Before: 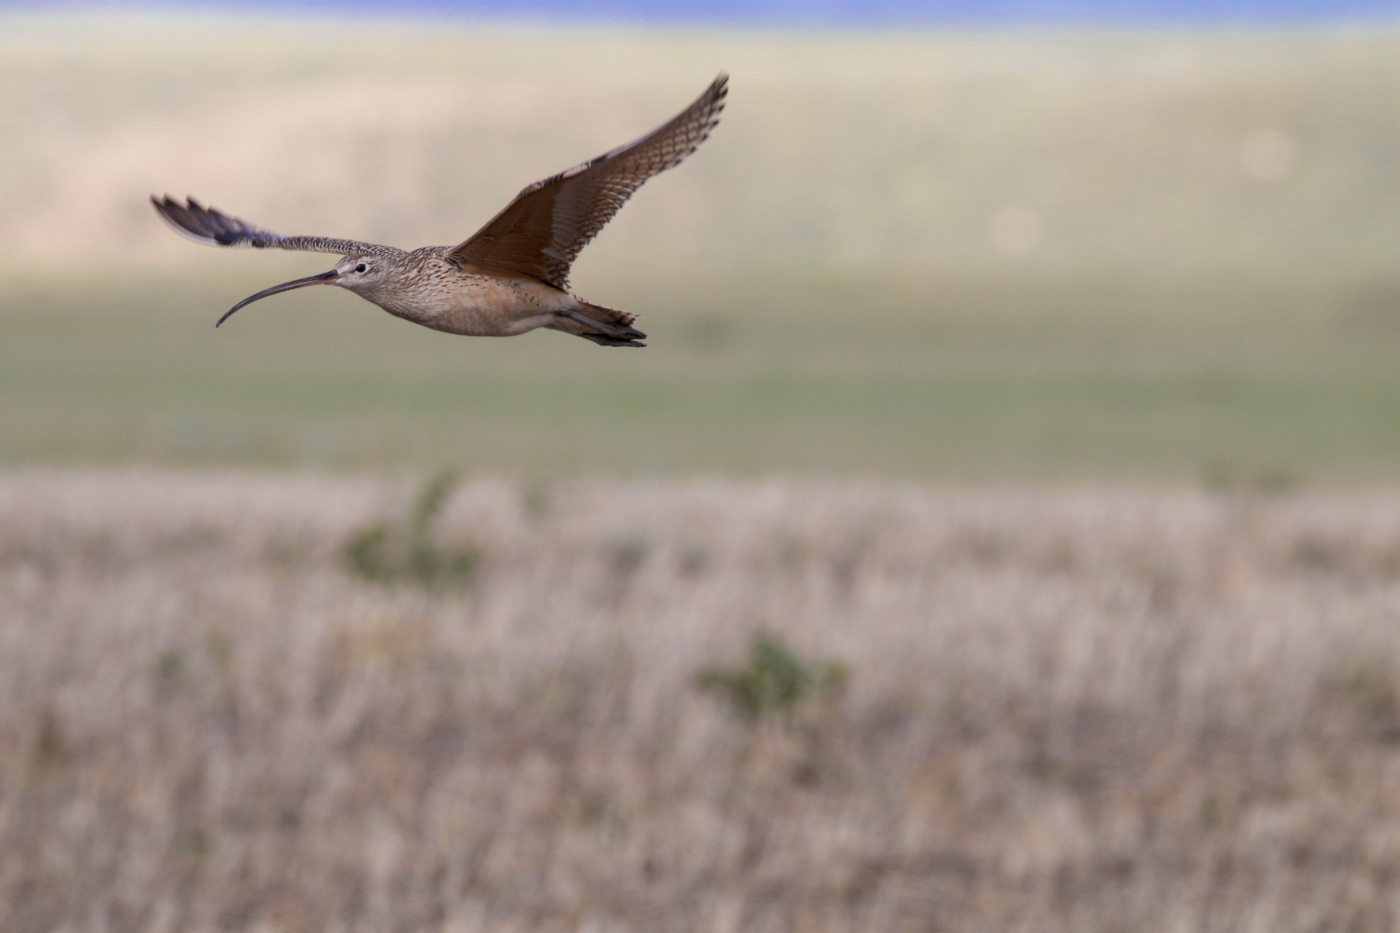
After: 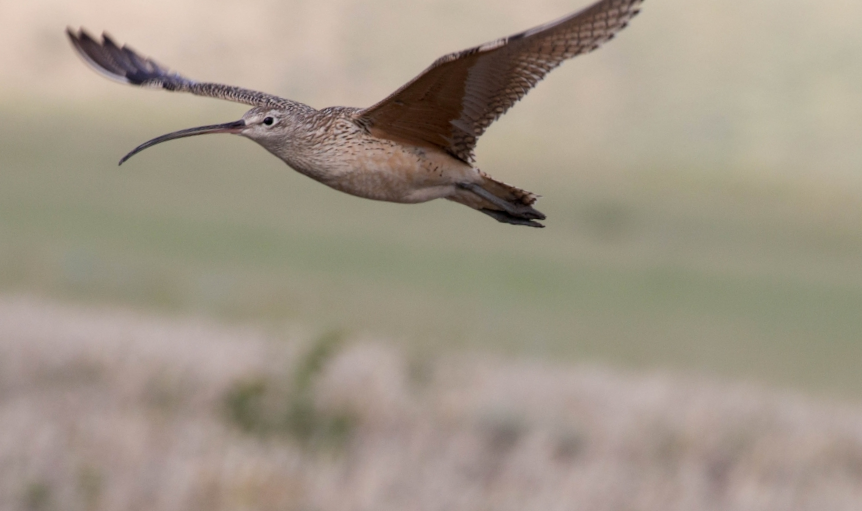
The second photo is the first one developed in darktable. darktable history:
crop and rotate: angle -5.78°, left 2.04%, top 6.781%, right 27.338%, bottom 30.376%
